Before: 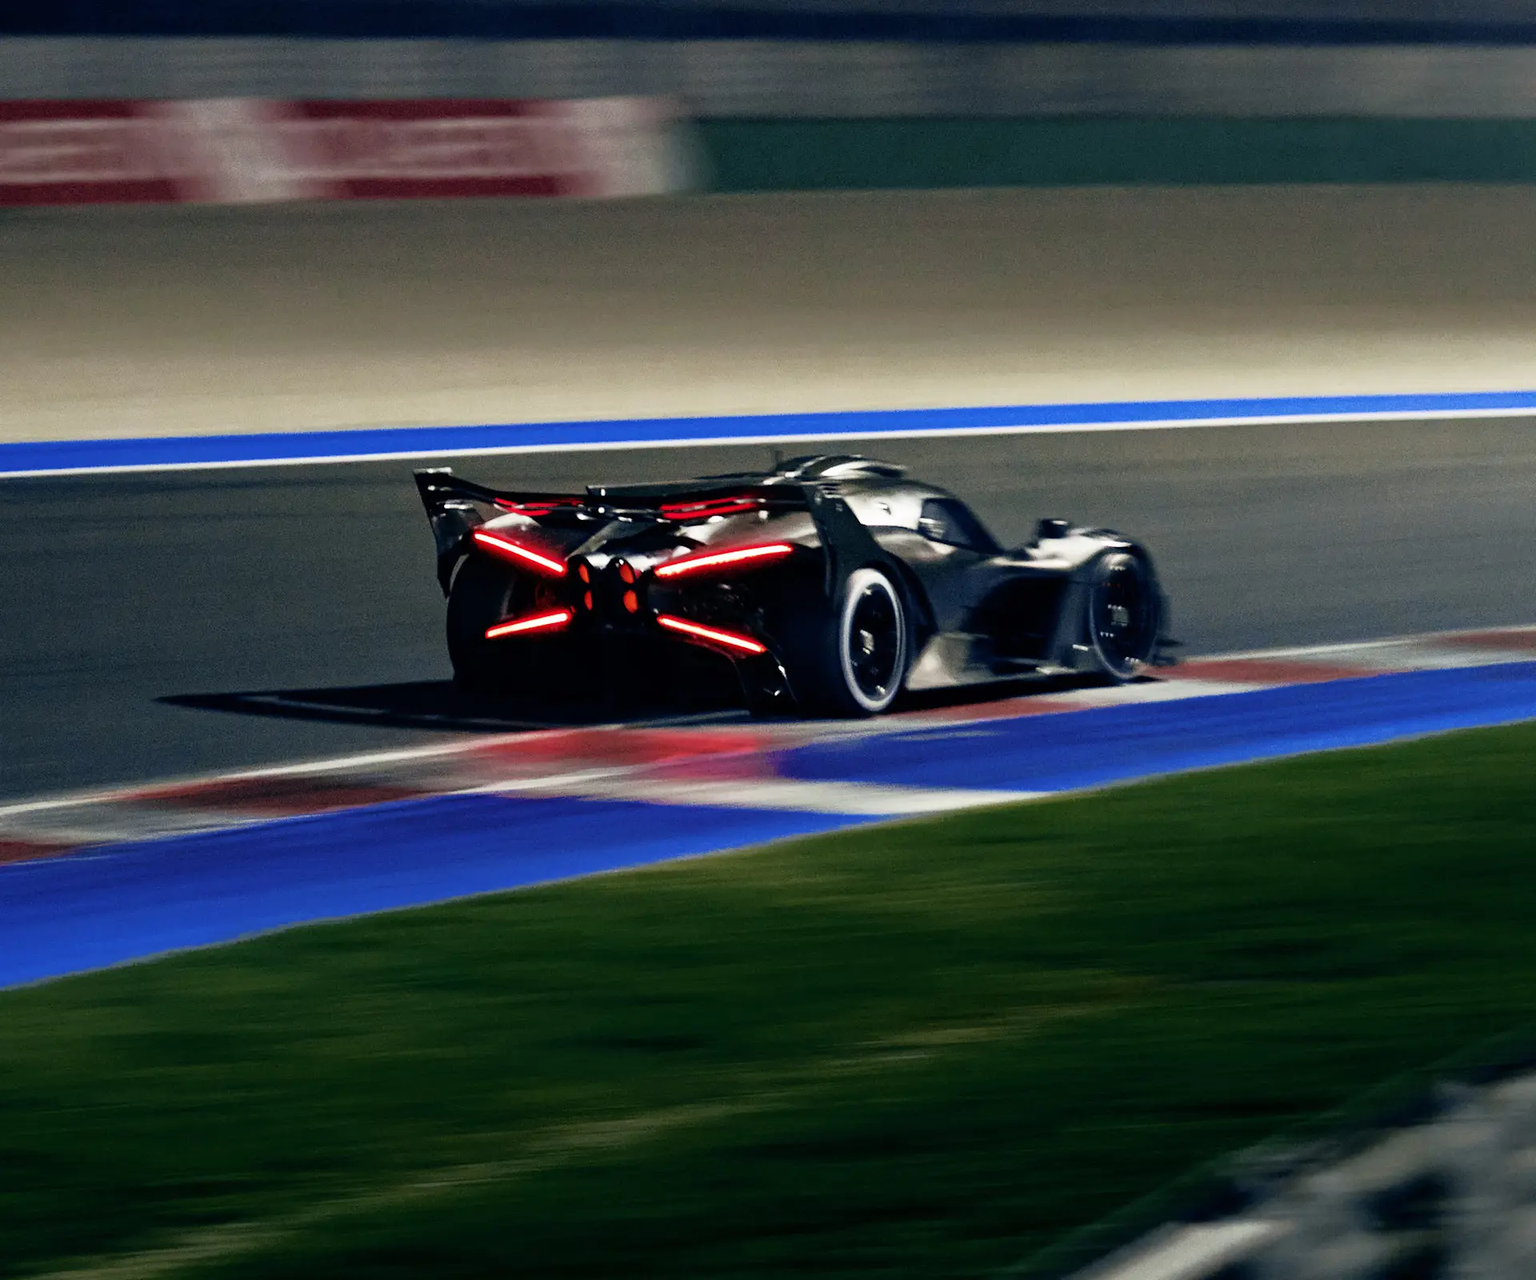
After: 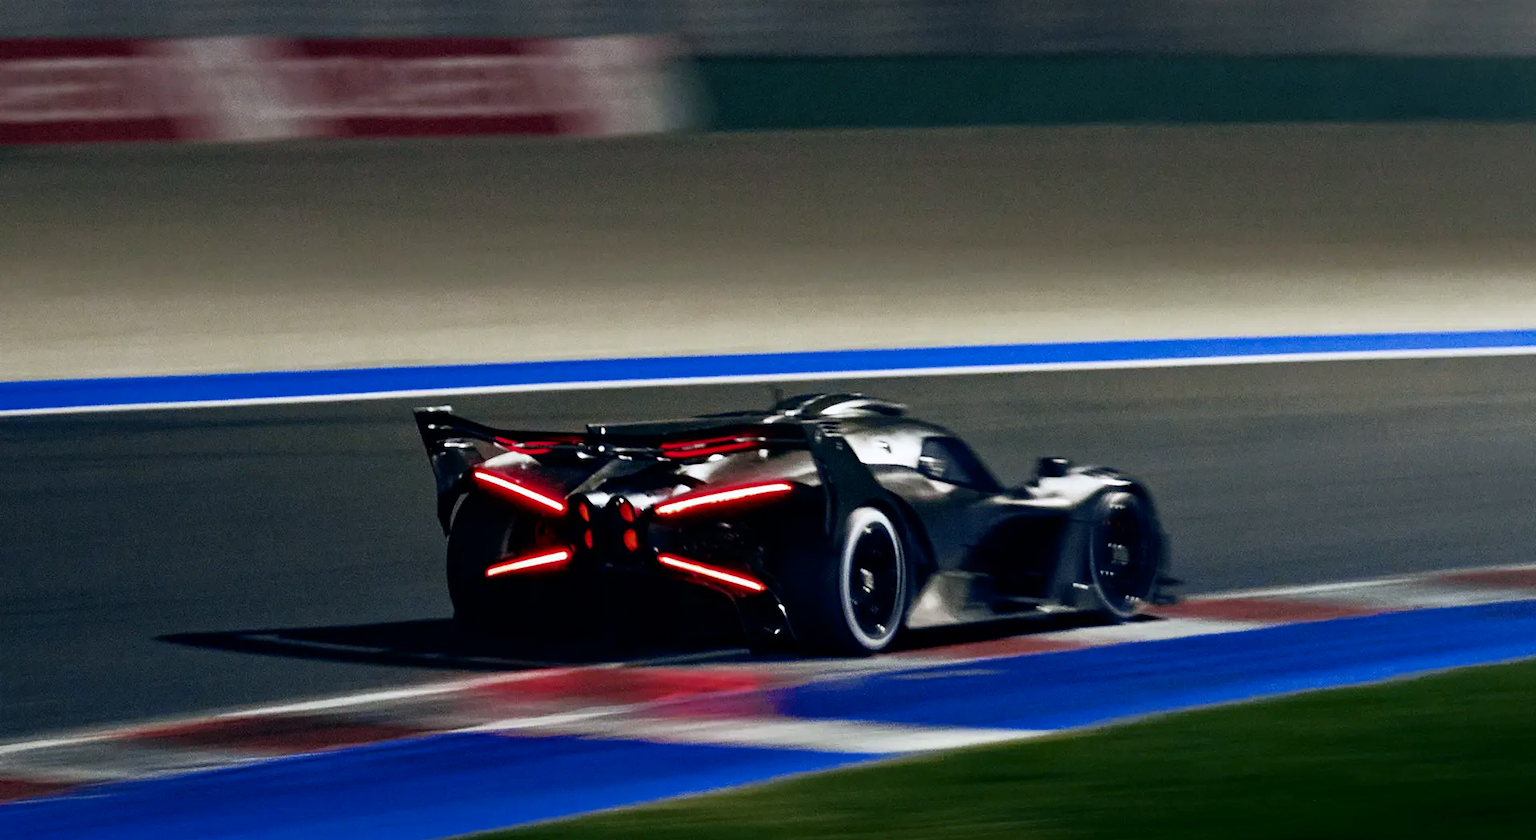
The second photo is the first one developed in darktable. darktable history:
contrast brightness saturation: brightness -0.09
crop and rotate: top 4.848%, bottom 29.503%
white balance: red 0.983, blue 1.036
